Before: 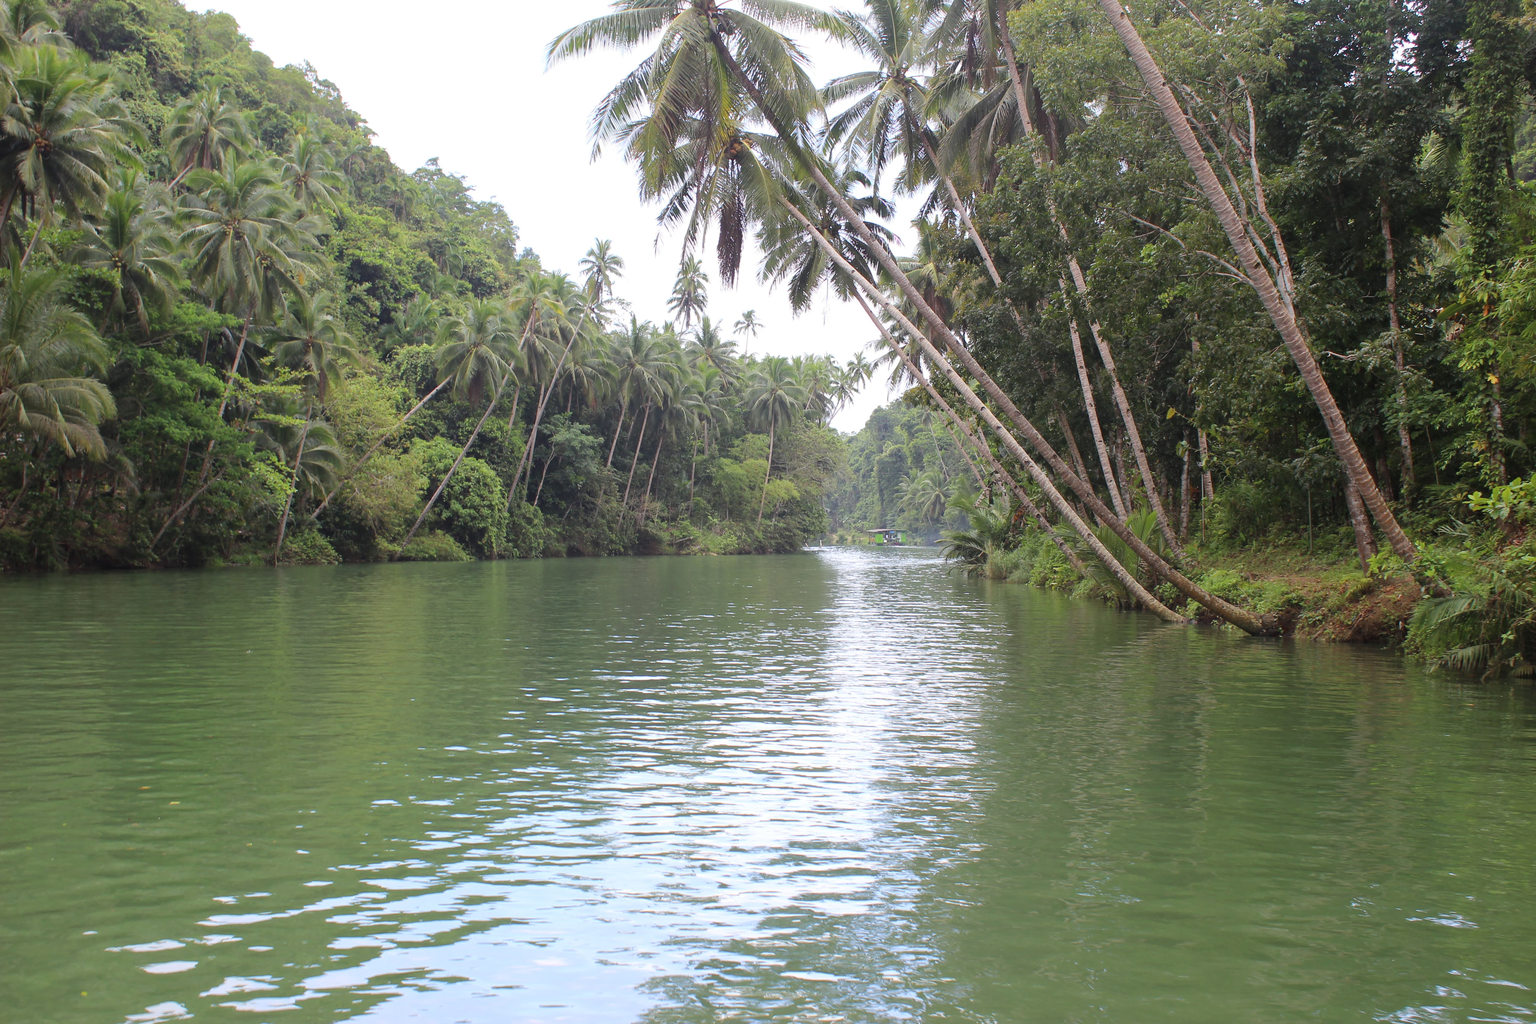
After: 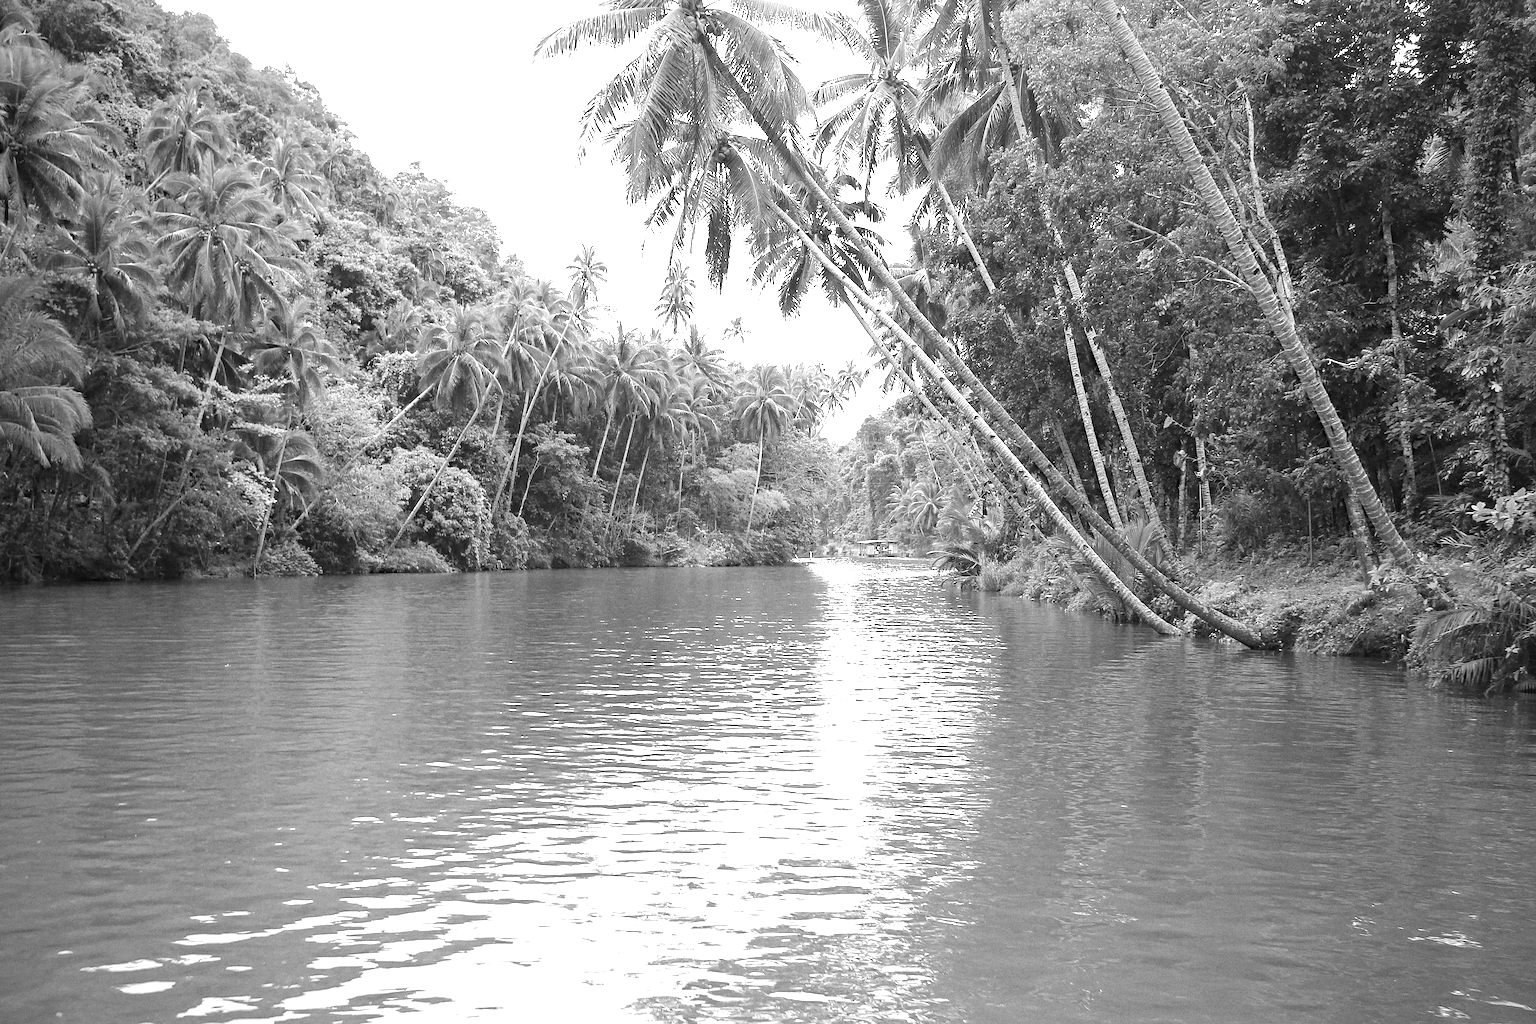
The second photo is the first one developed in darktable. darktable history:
exposure: black level correction 0, exposure 1.2 EV, compensate exposure bias true, compensate highlight preservation false
vignetting: fall-off start 71.74%
sharpen: on, module defaults
haze removal: strength 0.5, distance 0.43, compatibility mode true, adaptive false
crop: left 1.743%, right 0.268%, bottom 2.011%
monochrome: a -3.63, b -0.465
grain: coarseness 0.09 ISO, strength 40%
white balance: red 0.98, blue 1.034
